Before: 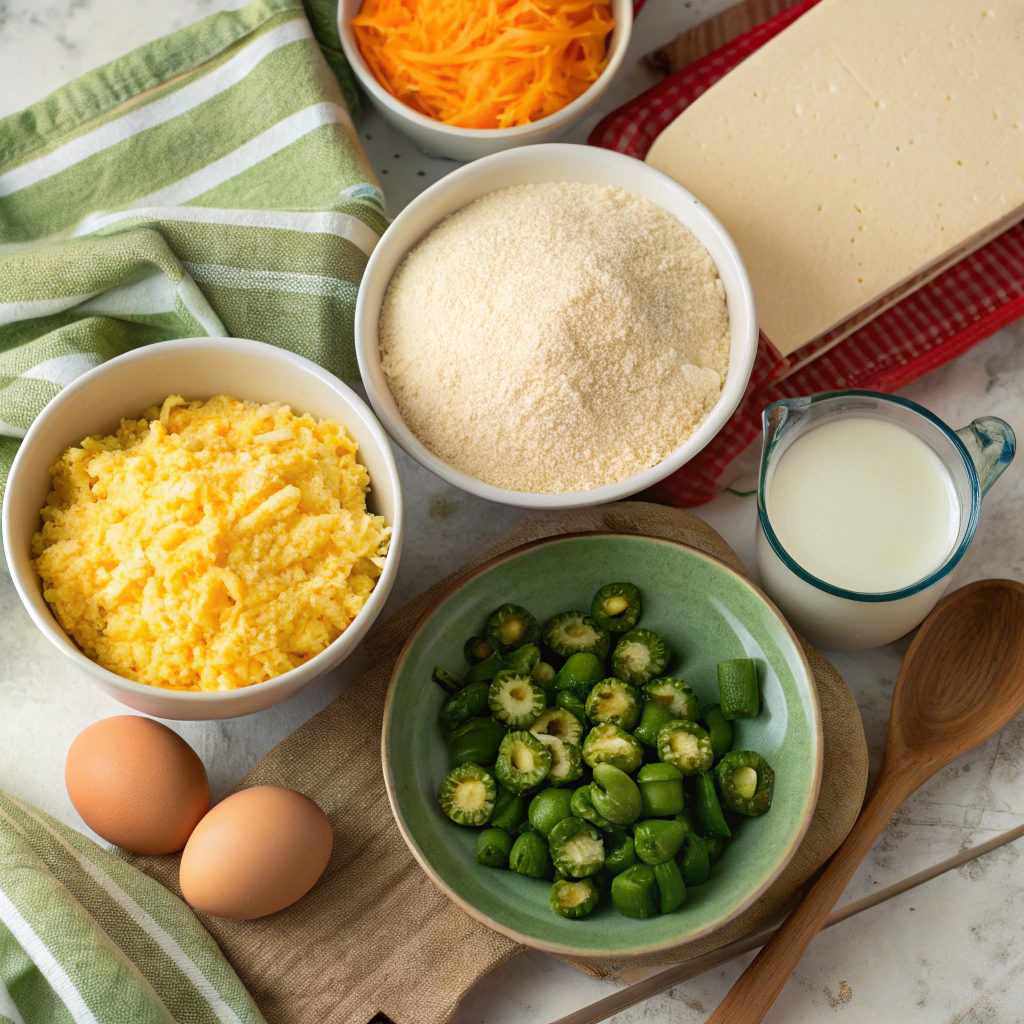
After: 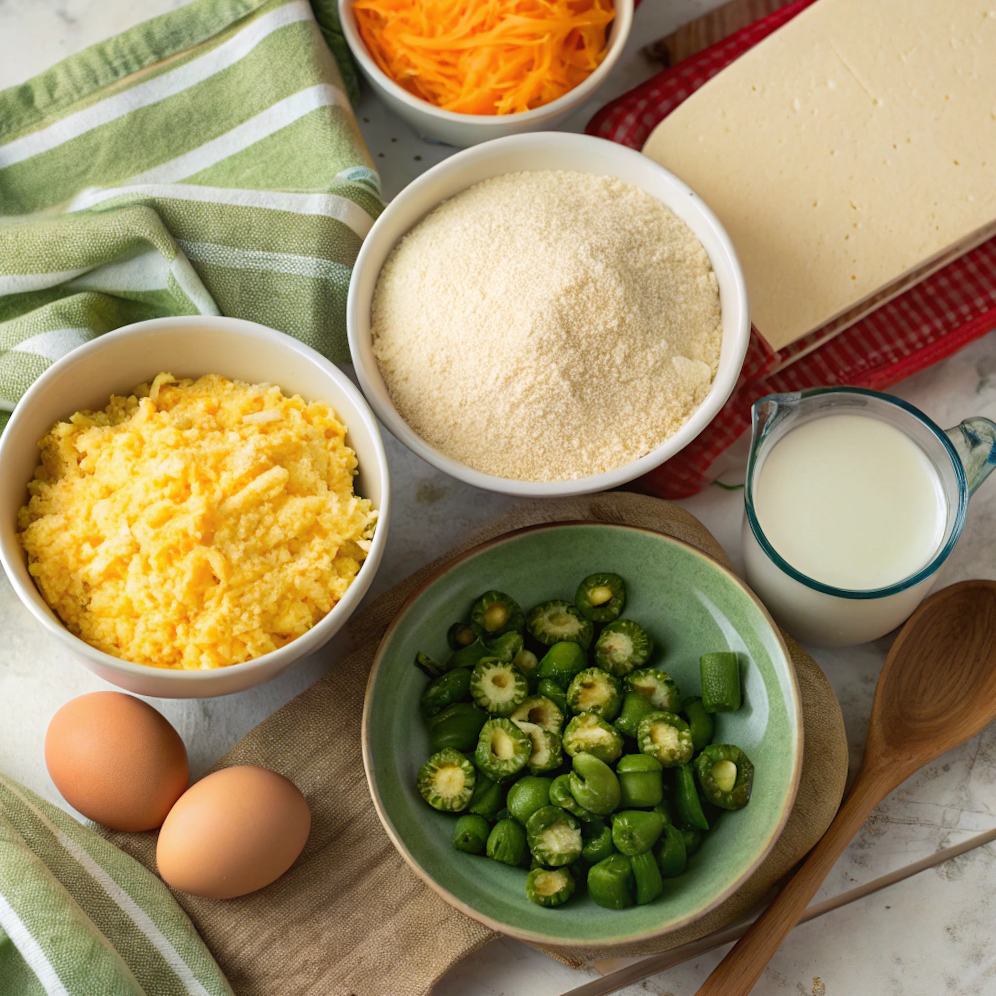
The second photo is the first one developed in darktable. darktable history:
crop and rotate: angle -1.61°
